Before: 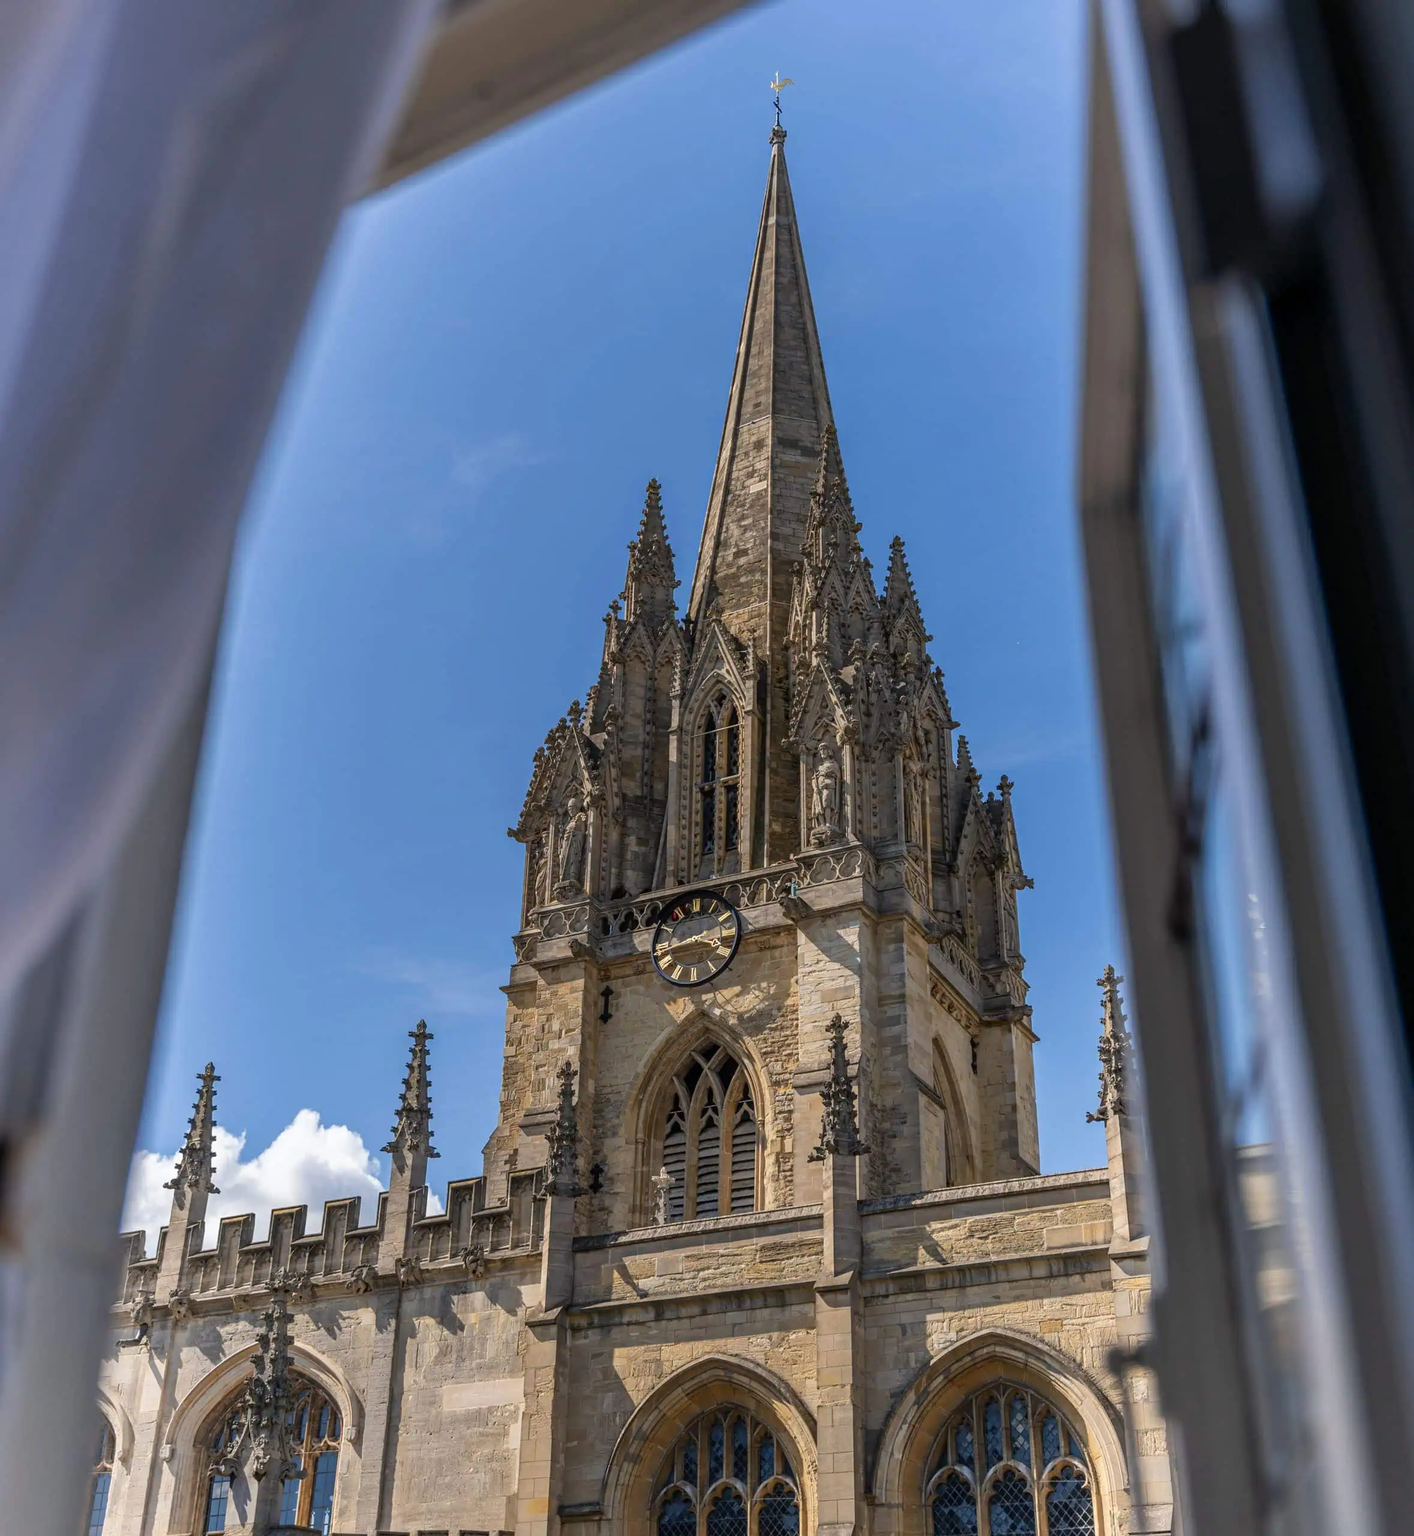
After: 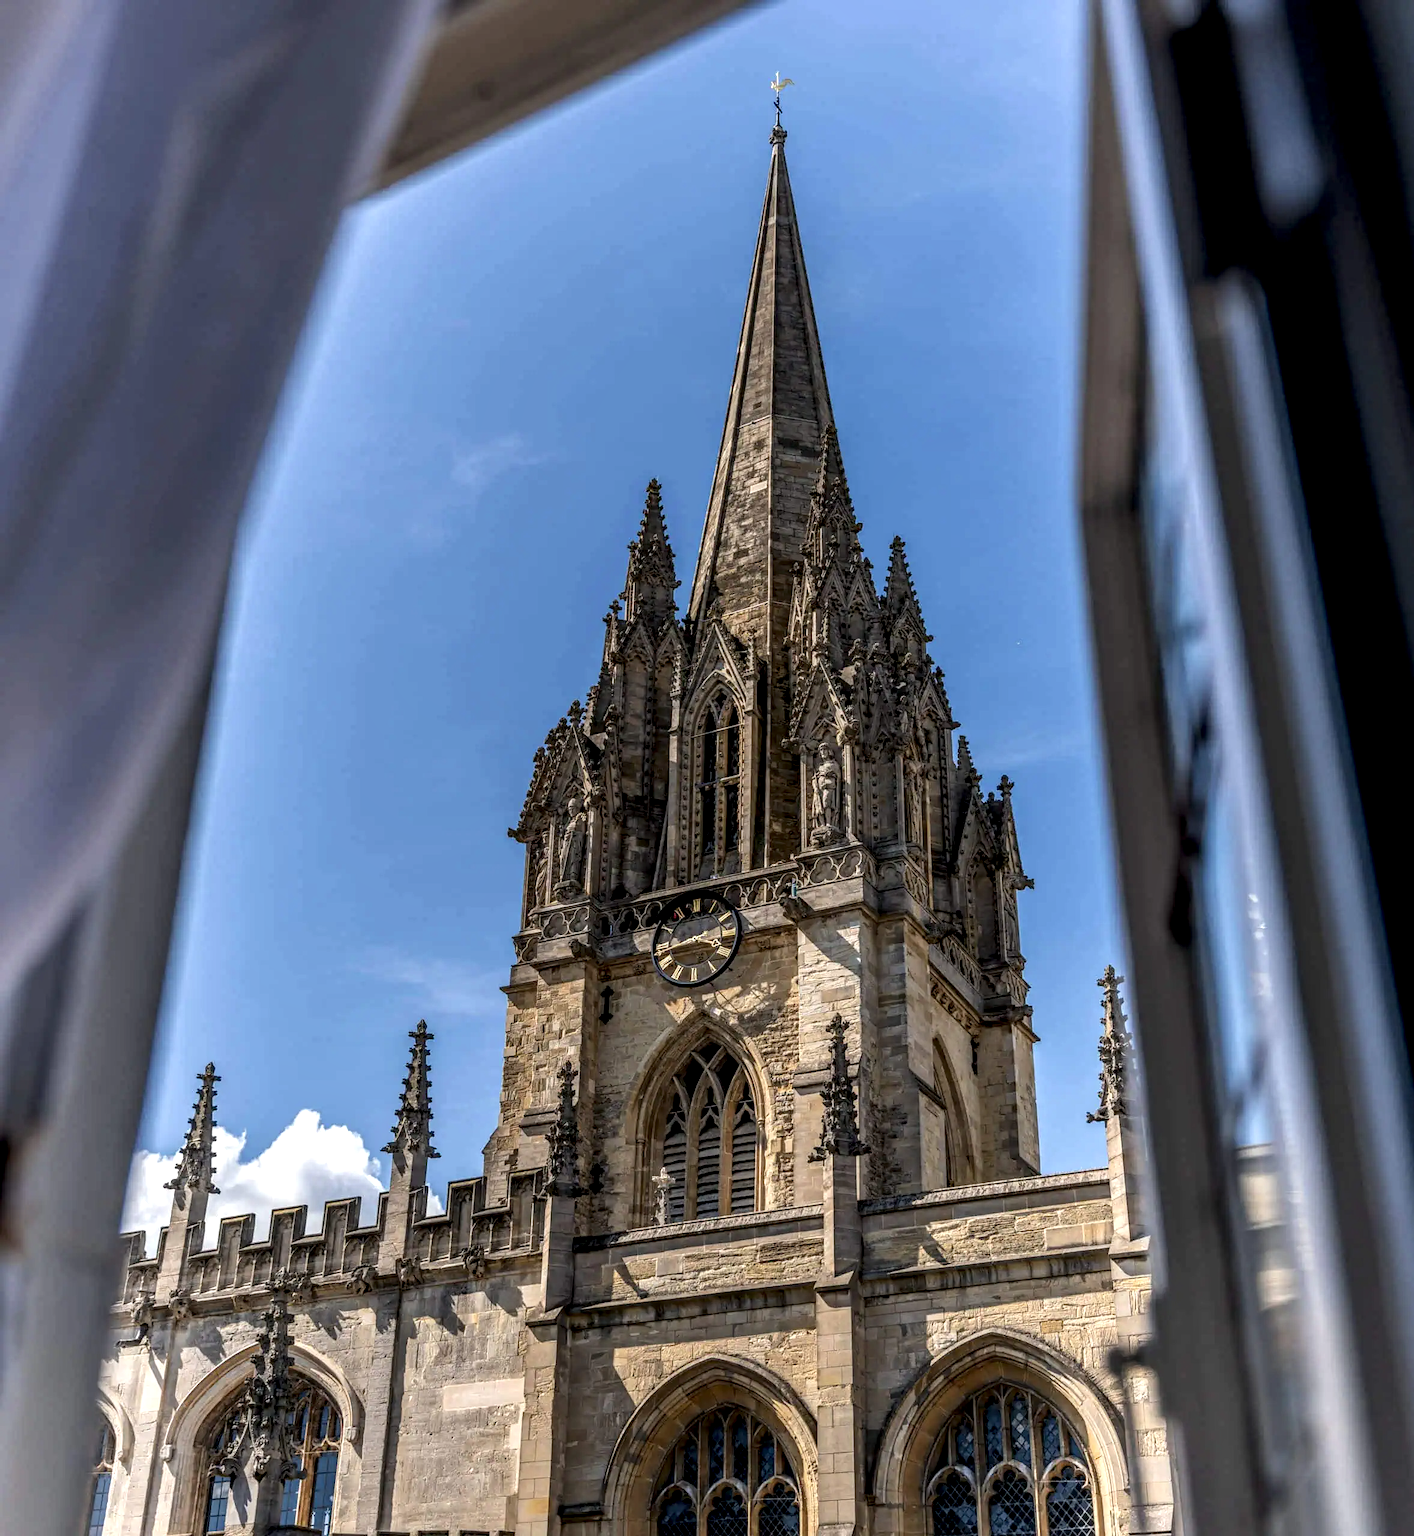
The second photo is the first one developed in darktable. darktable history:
local contrast: highlights 22%, shadows 72%, detail 170%
